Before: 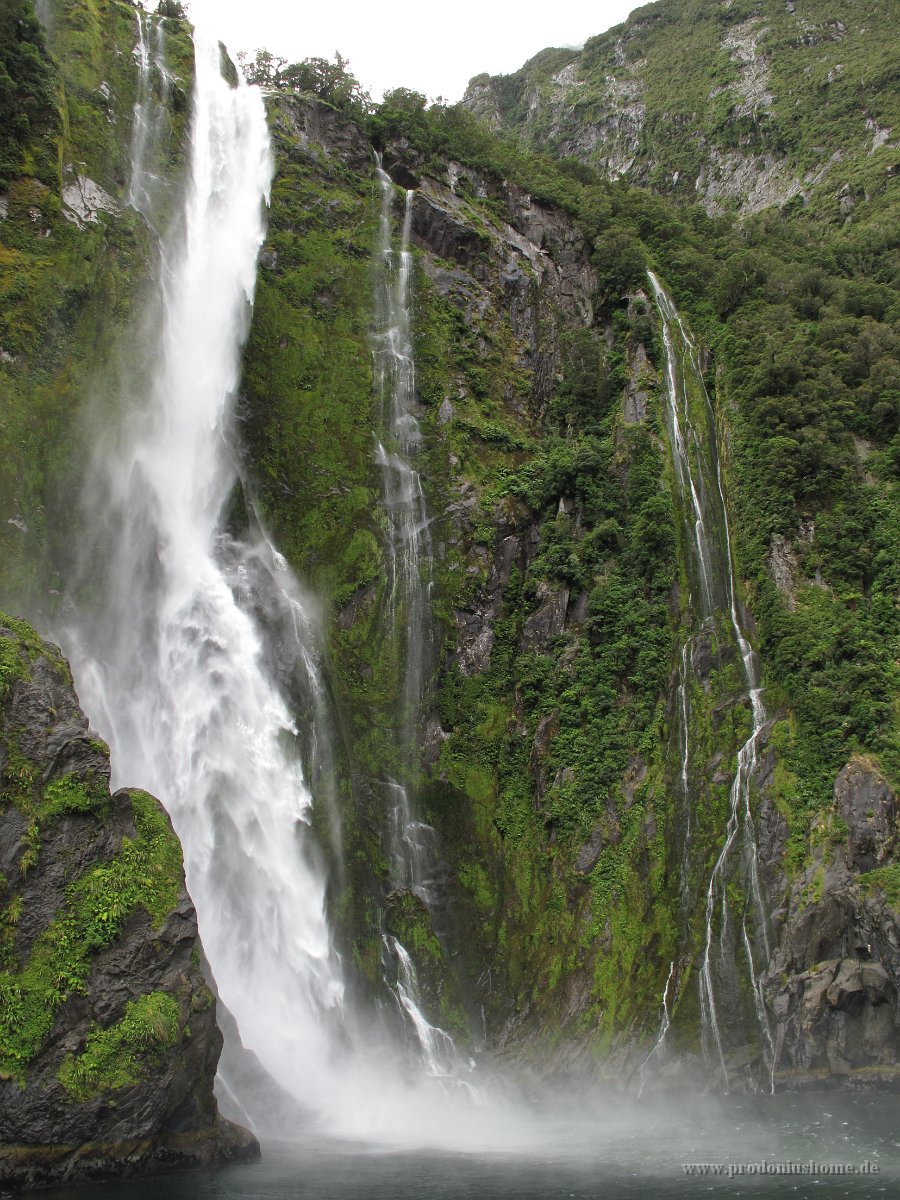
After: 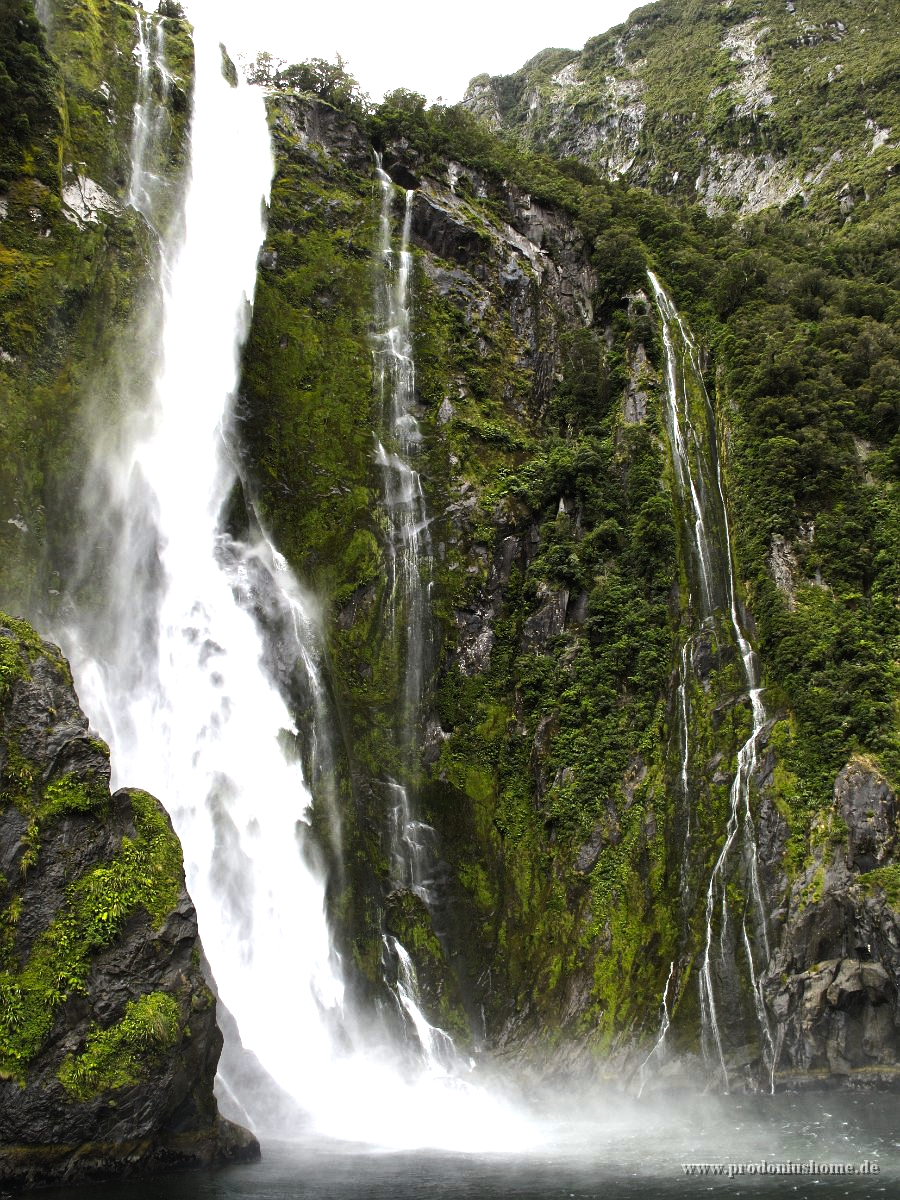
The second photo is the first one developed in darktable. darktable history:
color contrast: green-magenta contrast 0.85, blue-yellow contrast 1.25, unbound 0
tone equalizer: -8 EV -1.08 EV, -7 EV -1.01 EV, -6 EV -0.867 EV, -5 EV -0.578 EV, -3 EV 0.578 EV, -2 EV 0.867 EV, -1 EV 1.01 EV, +0 EV 1.08 EV, edges refinement/feathering 500, mask exposure compensation -1.57 EV, preserve details no
